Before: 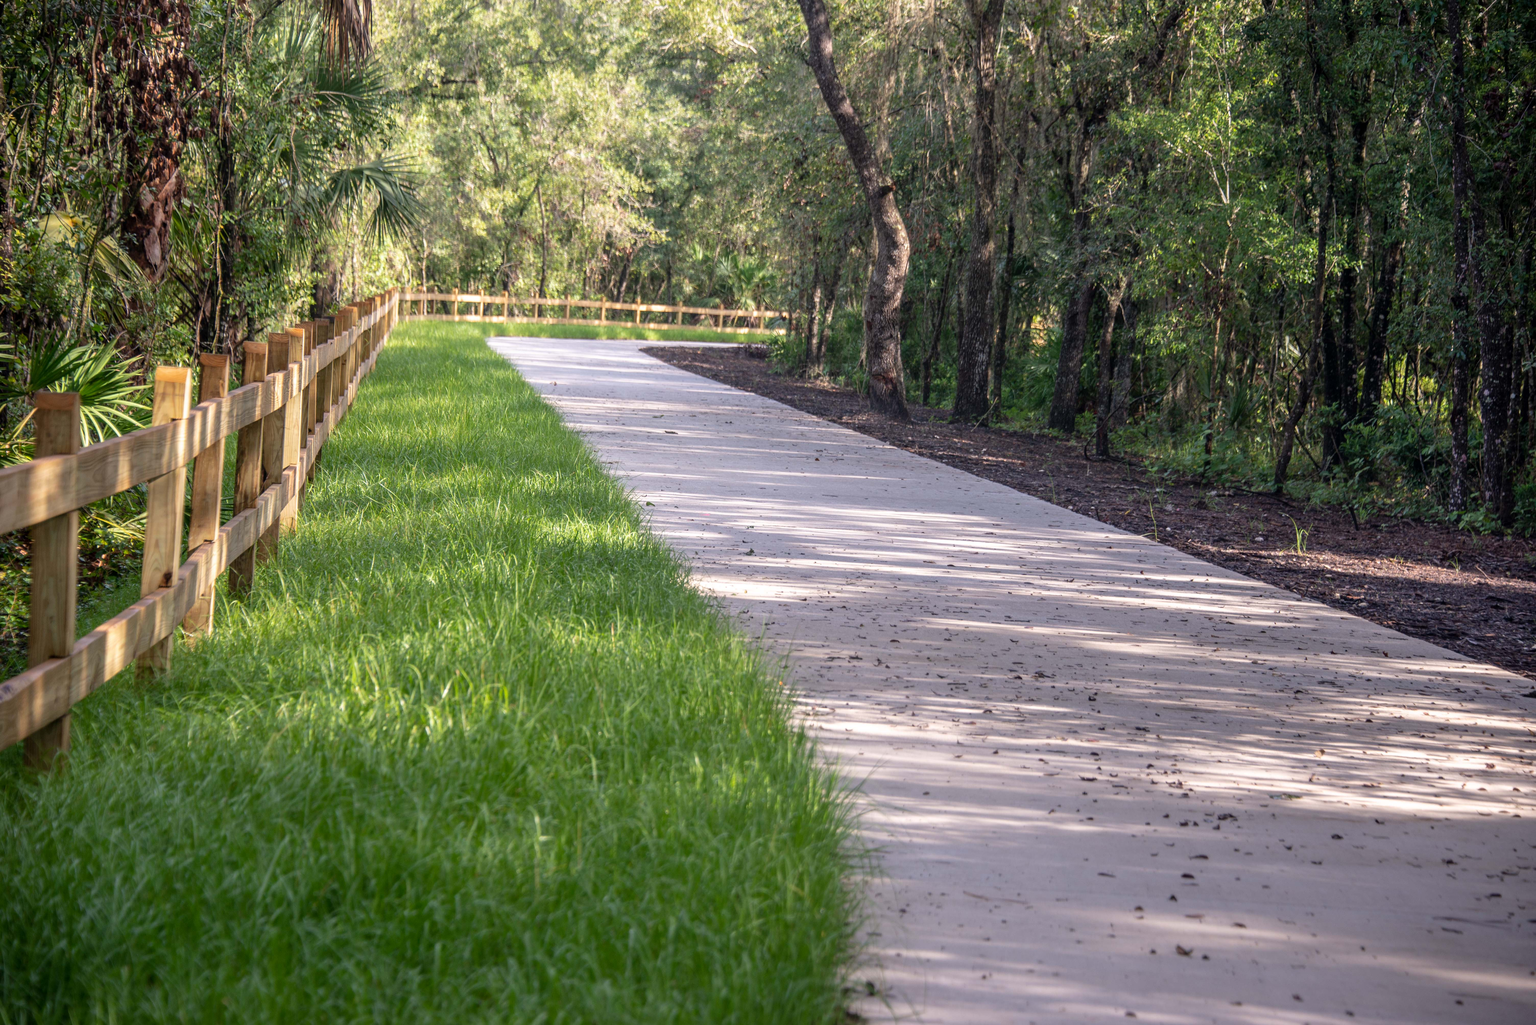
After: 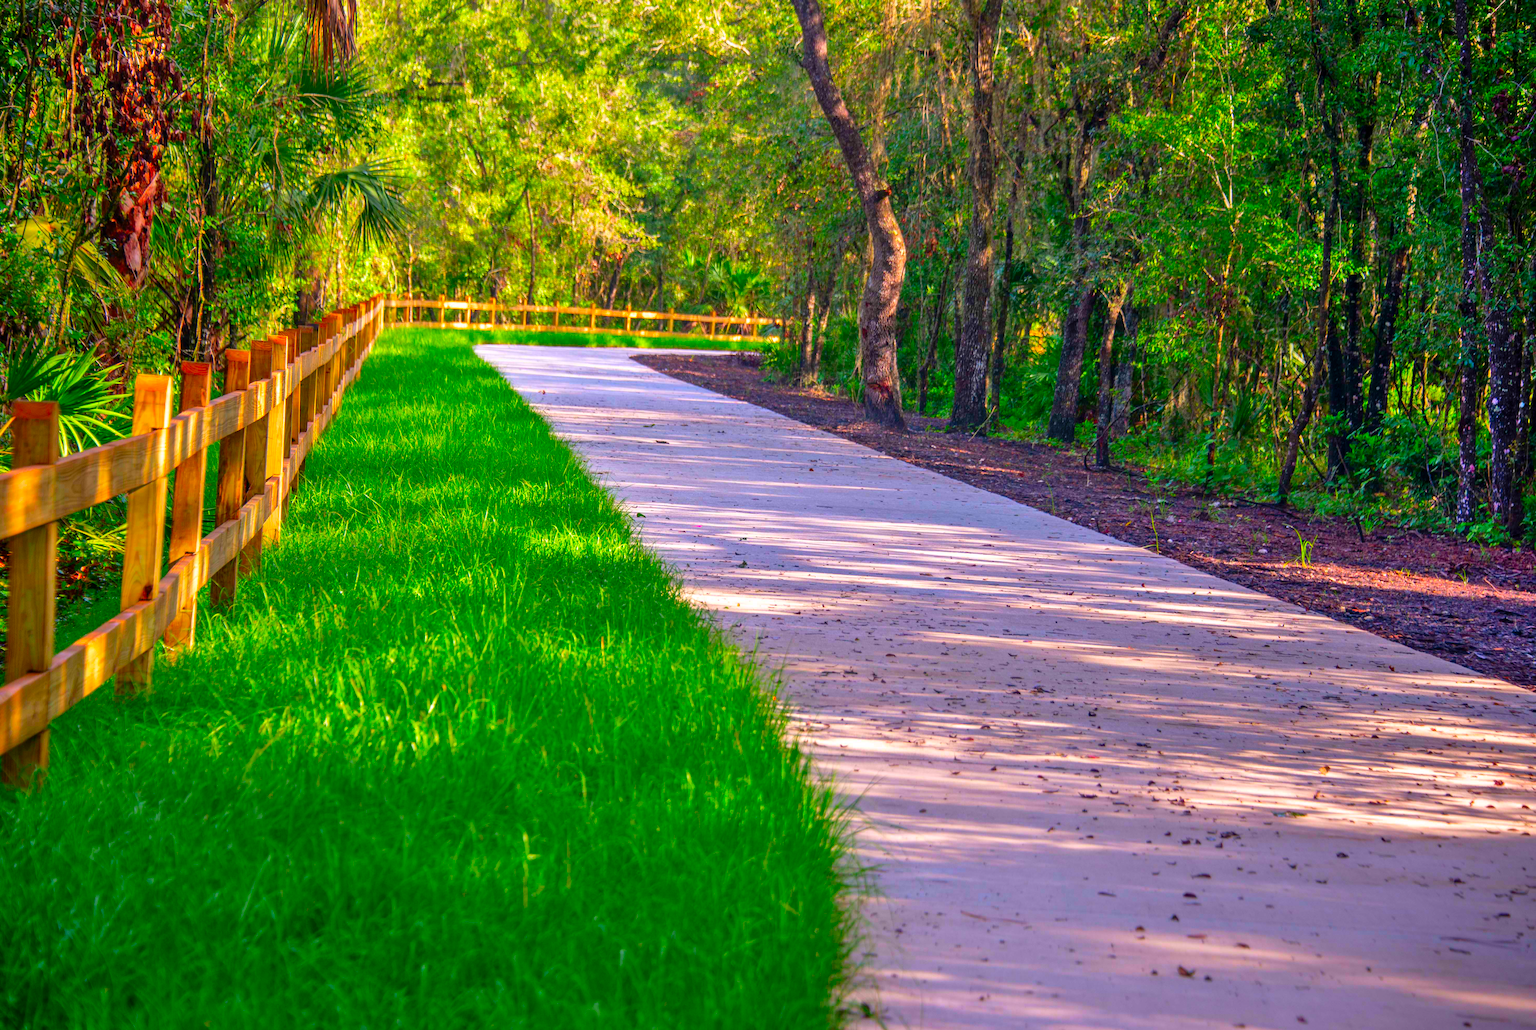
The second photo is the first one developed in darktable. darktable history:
color correction: highlights b* 0.012, saturation 2.98
shadows and highlights: low approximation 0.01, soften with gaussian
crop and rotate: left 1.527%, right 0.537%, bottom 1.609%
